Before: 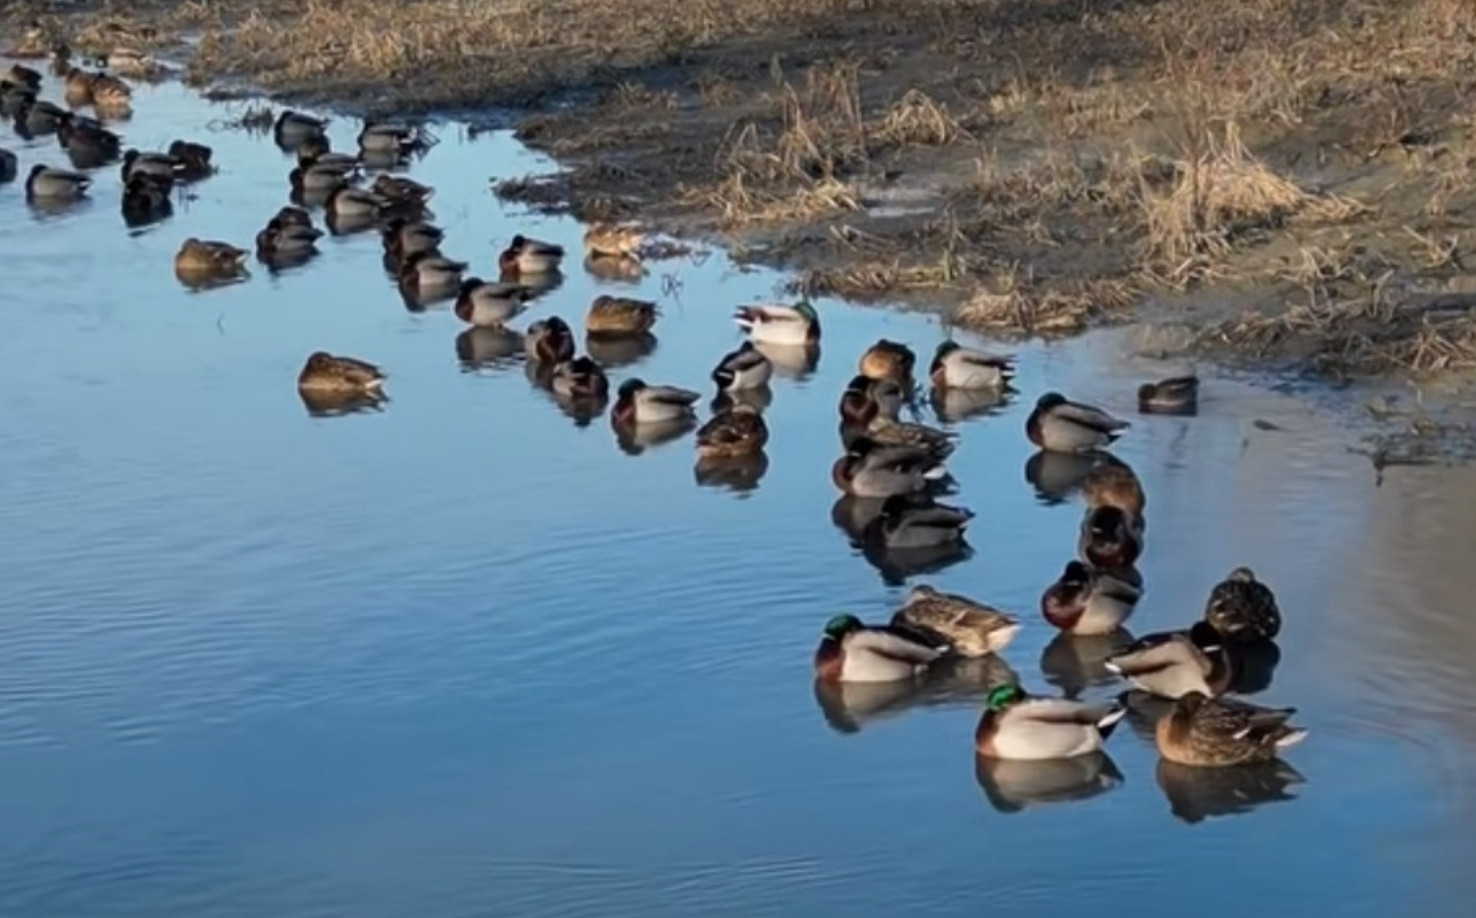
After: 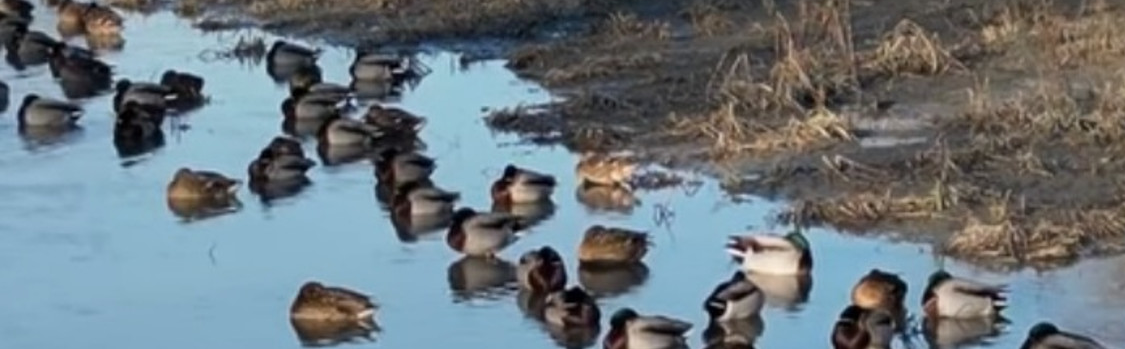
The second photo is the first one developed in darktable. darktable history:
crop: left 0.579%, top 7.627%, right 23.167%, bottom 54.275%
white balance: emerald 1
